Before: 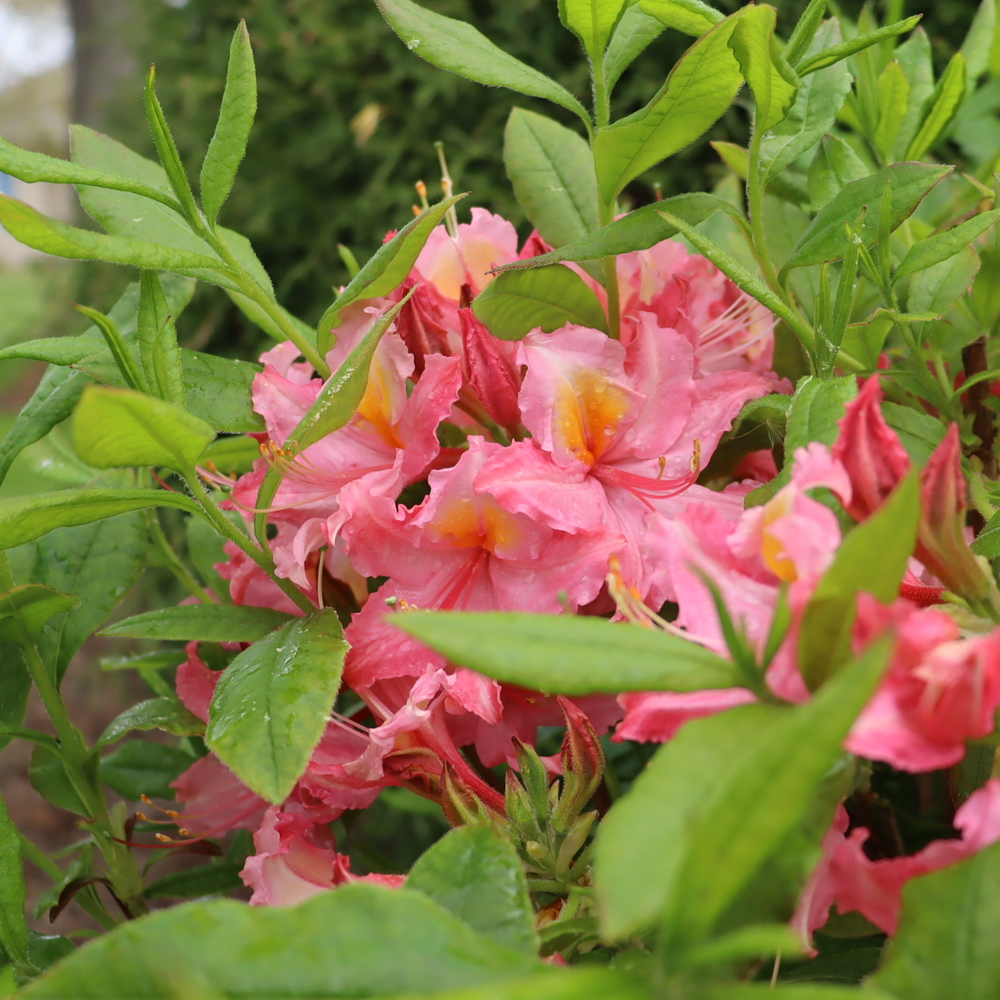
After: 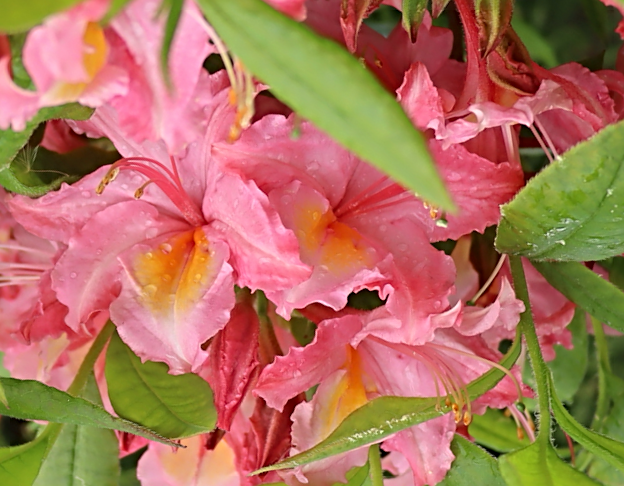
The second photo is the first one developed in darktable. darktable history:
crop and rotate: angle 147.26°, left 9.147%, top 15.651%, right 4.533%, bottom 17.174%
sharpen: radius 3.948
